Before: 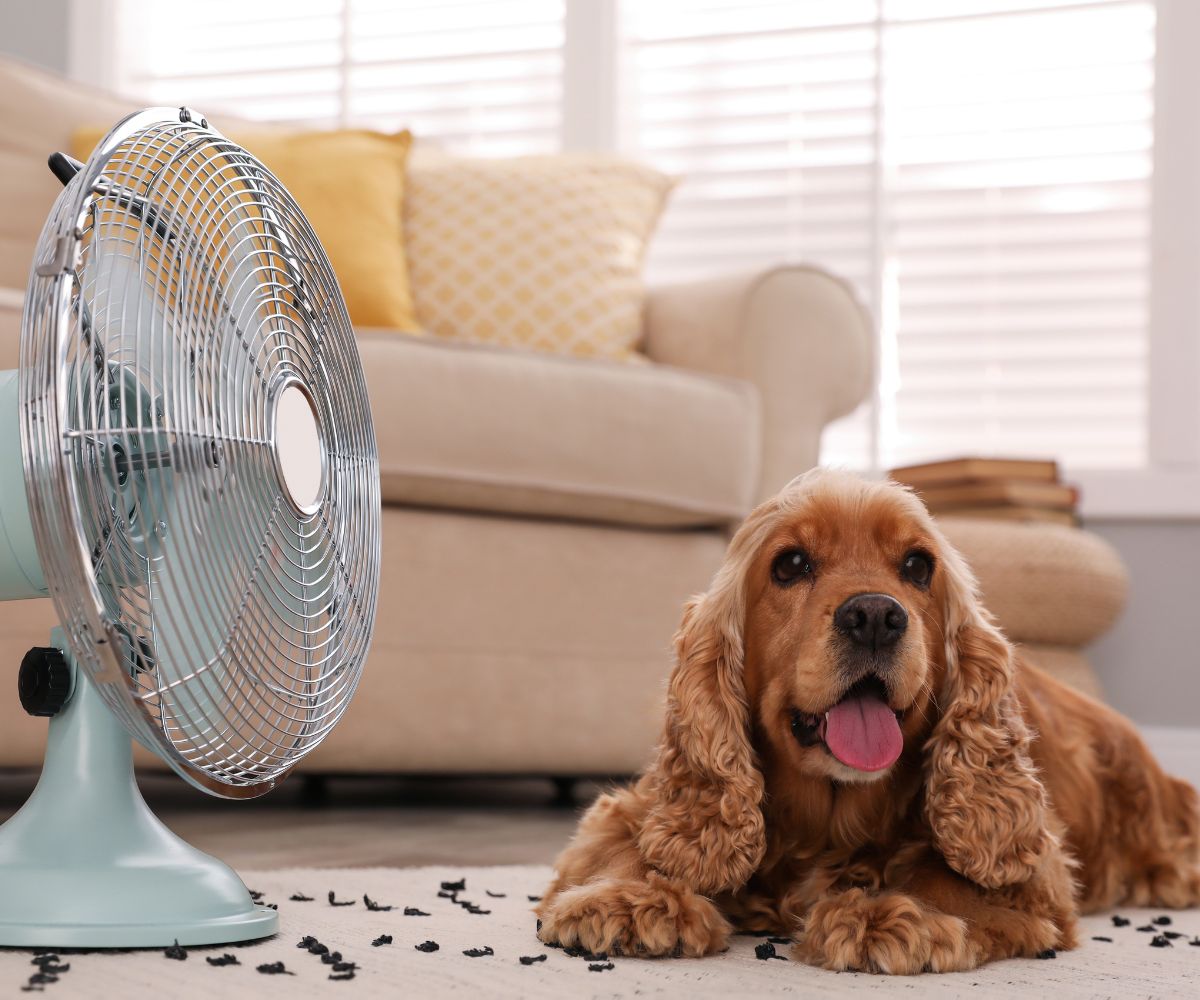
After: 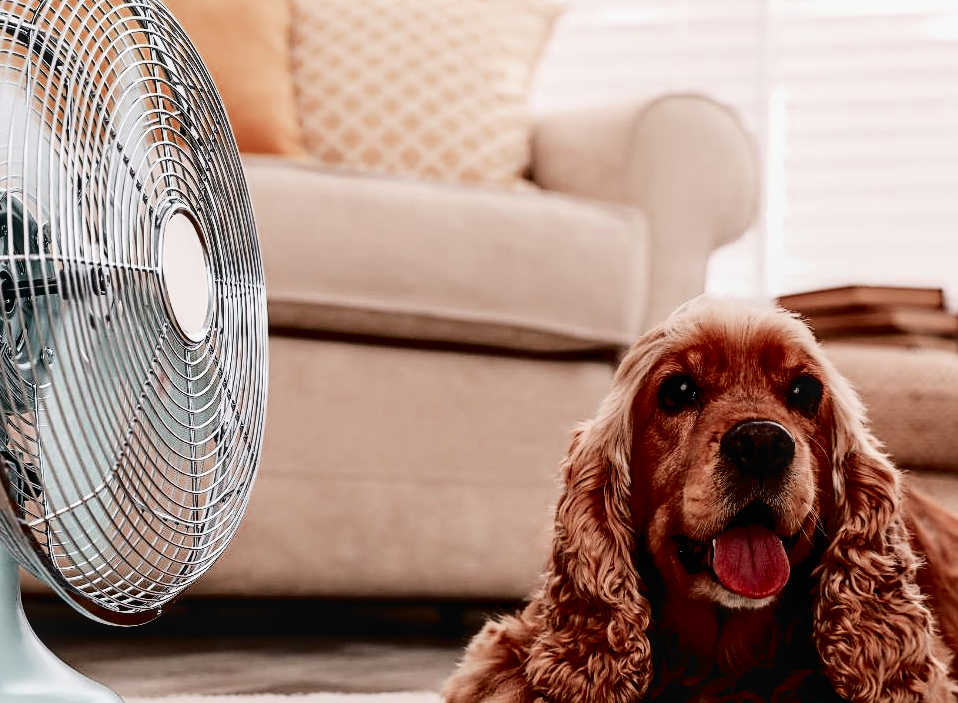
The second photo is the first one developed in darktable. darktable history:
crop: left 9.465%, top 17.331%, right 10.629%, bottom 12.365%
sharpen: on, module defaults
local contrast: on, module defaults
exposure: black level correction 0.009, compensate highlight preservation false
filmic rgb: black relative exposure -7.19 EV, white relative exposure 5.37 EV, hardness 3.02
tone curve: curves: ch0 [(0, 0) (0.003, 0.005) (0.011, 0.008) (0.025, 0.01) (0.044, 0.014) (0.069, 0.017) (0.1, 0.022) (0.136, 0.028) (0.177, 0.037) (0.224, 0.049) (0.277, 0.091) (0.335, 0.168) (0.399, 0.292) (0.468, 0.463) (0.543, 0.637) (0.623, 0.792) (0.709, 0.903) (0.801, 0.963) (0.898, 0.985) (1, 1)], color space Lab, independent channels, preserve colors none
color zones: curves: ch0 [(0, 0.299) (0.25, 0.383) (0.456, 0.352) (0.736, 0.571)]; ch1 [(0, 0.63) (0.151, 0.568) (0.254, 0.416) (0.47, 0.558) (0.732, 0.37) (0.909, 0.492)]; ch2 [(0.004, 0.604) (0.158, 0.443) (0.257, 0.403) (0.761, 0.468)]
